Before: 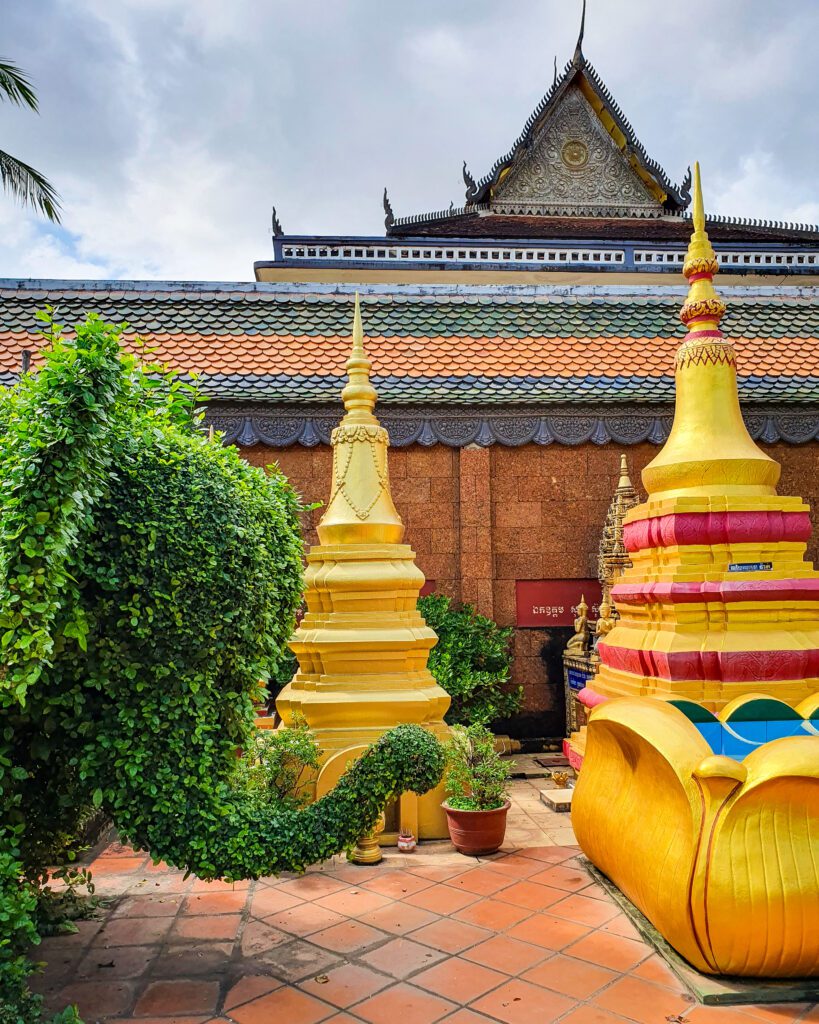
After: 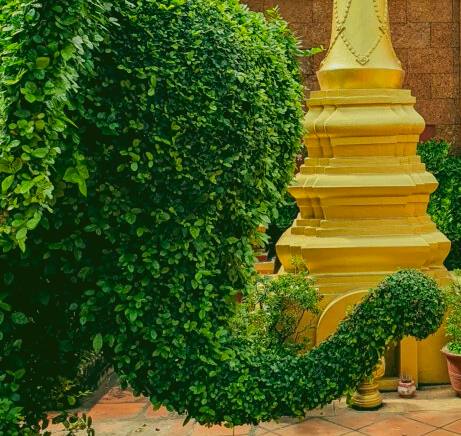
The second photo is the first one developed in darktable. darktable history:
crop: top 44.483%, right 43.593%, bottom 12.892%
rgb curve: curves: ch0 [(0.123, 0.061) (0.995, 0.887)]; ch1 [(0.06, 0.116) (1, 0.906)]; ch2 [(0, 0) (0.824, 0.69) (1, 1)], mode RGB, independent channels, compensate middle gray true
white balance: red 1.009, blue 0.985
